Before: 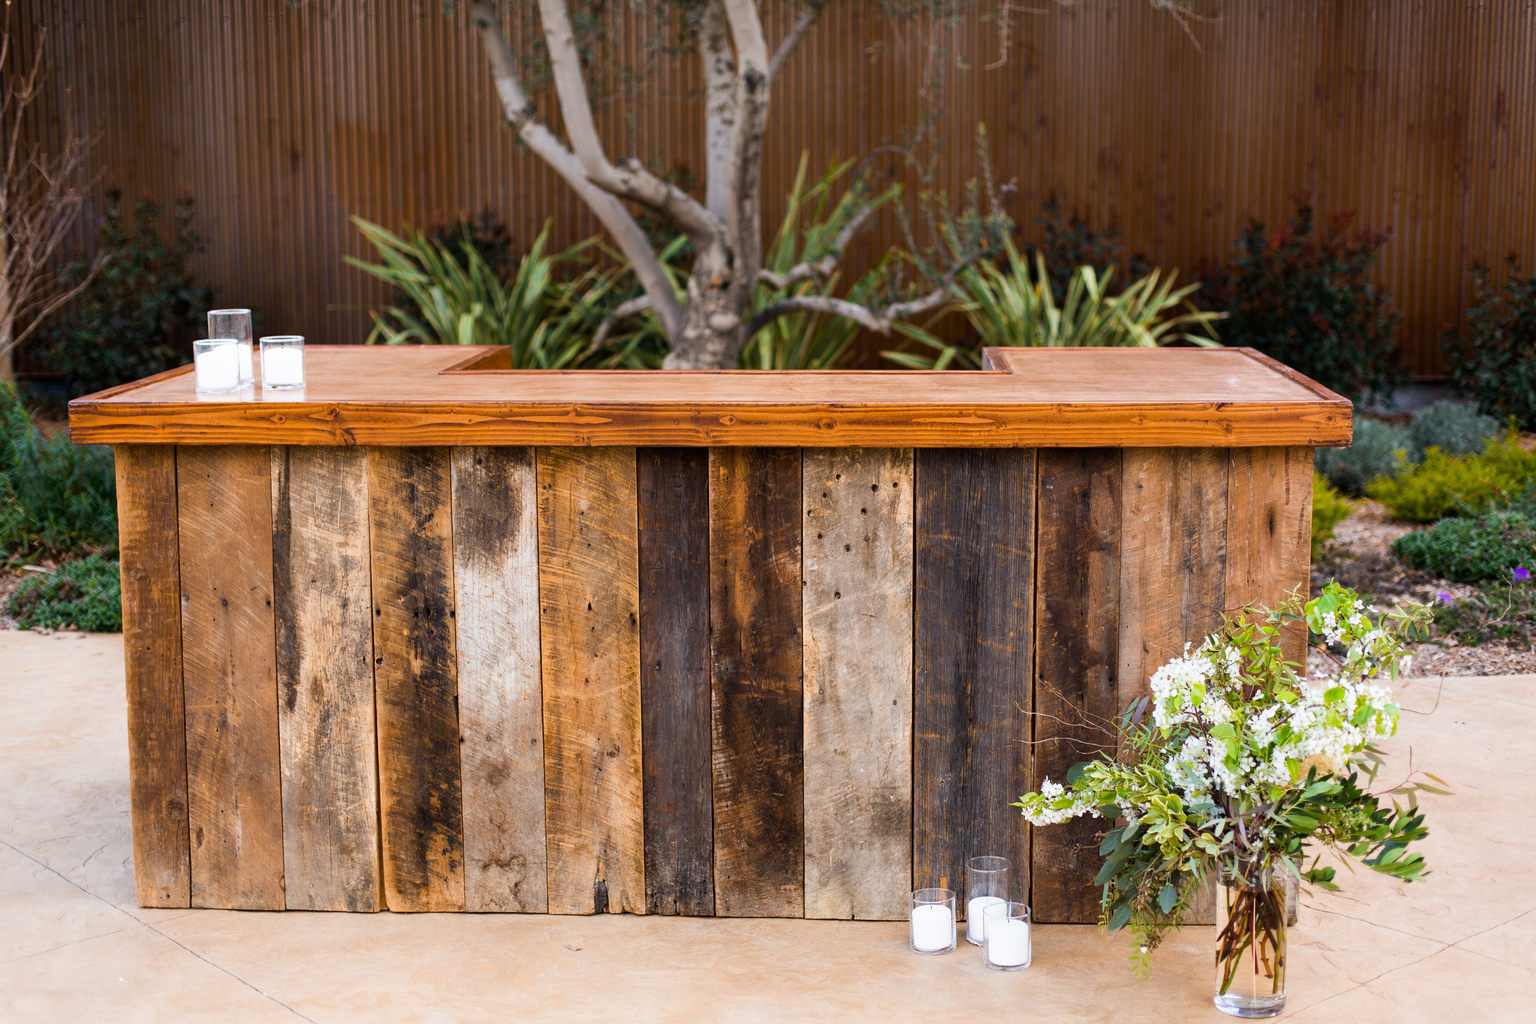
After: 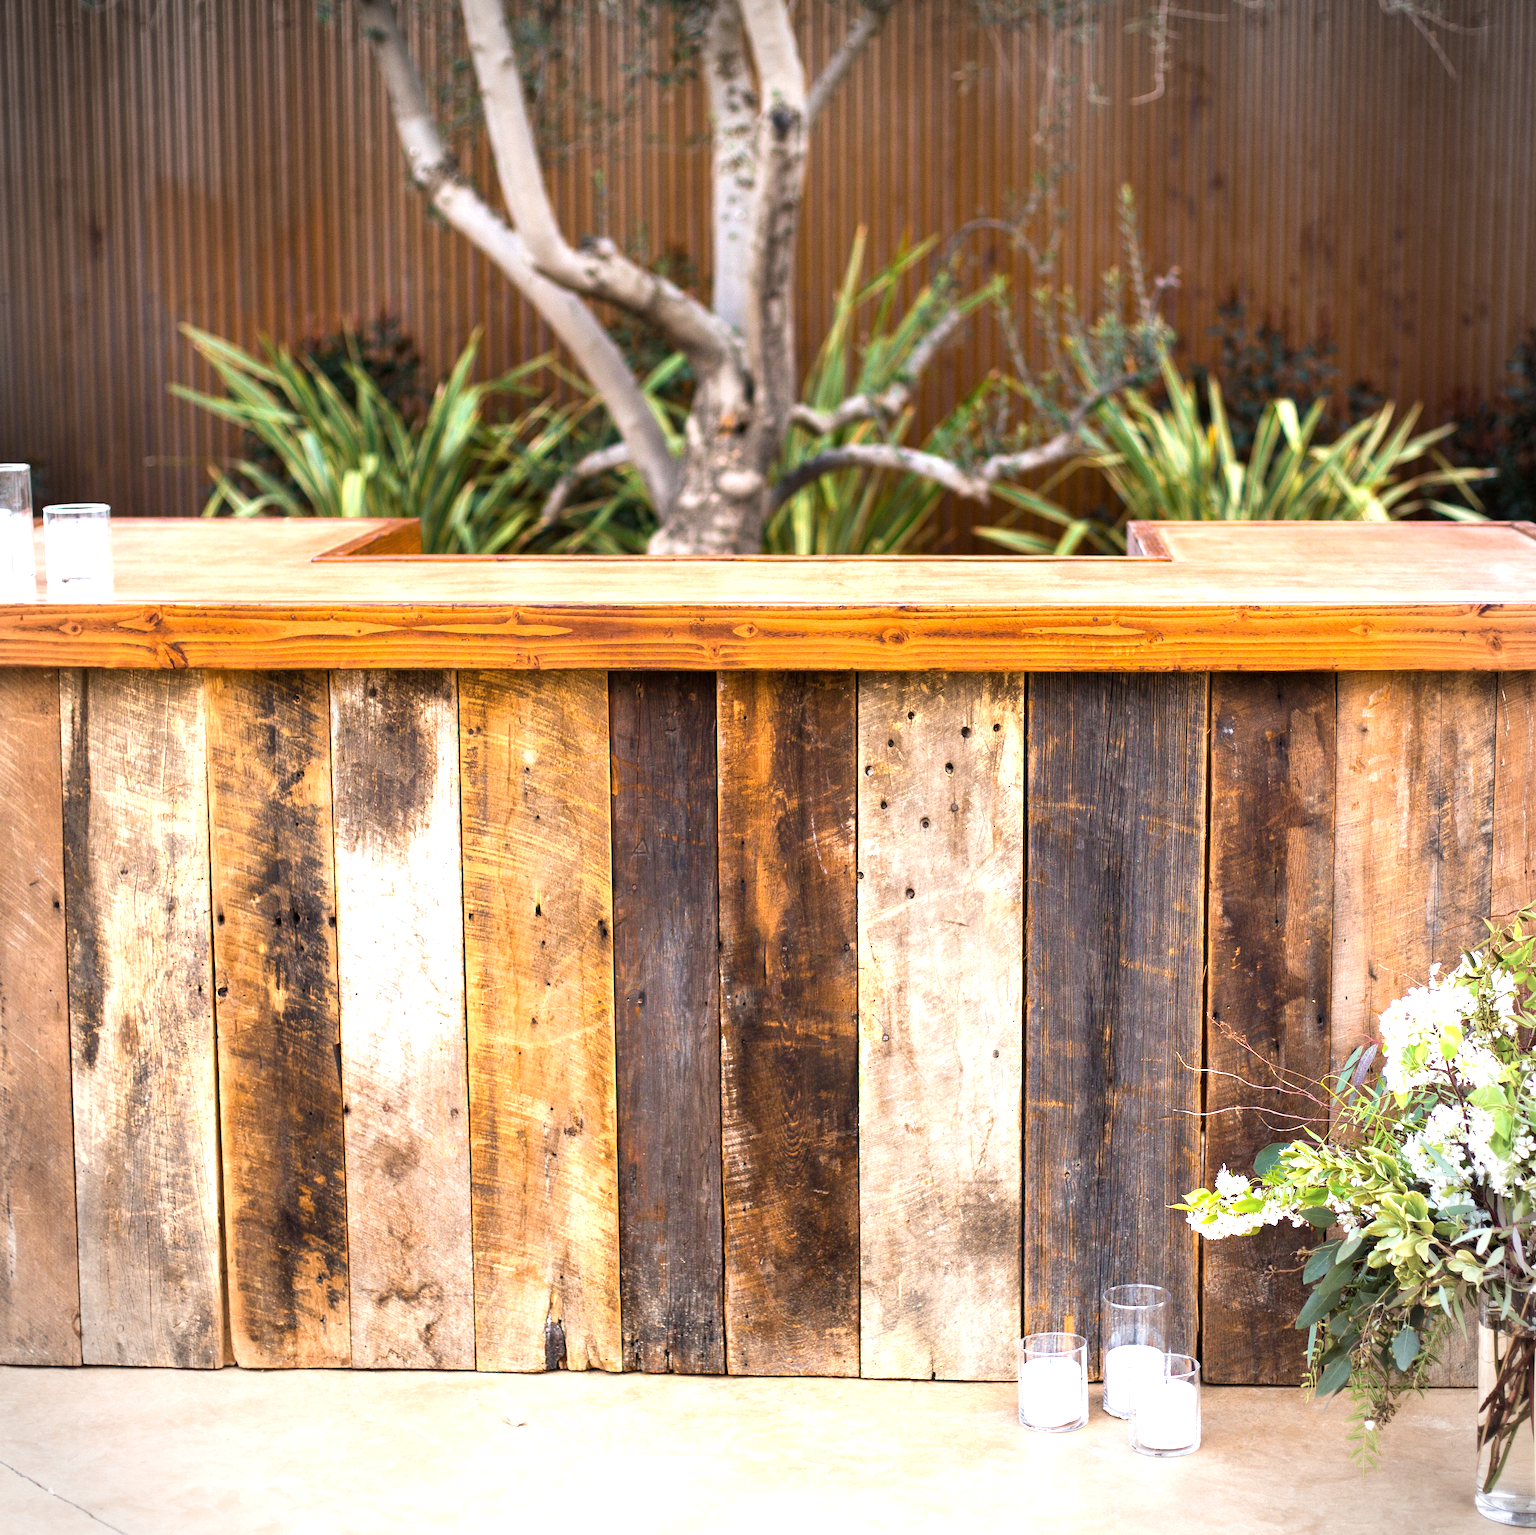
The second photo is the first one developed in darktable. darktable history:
vignetting: on, module defaults
exposure: exposure 1.16 EV, compensate exposure bias true, compensate highlight preservation false
crop and rotate: left 15.055%, right 18.278%
